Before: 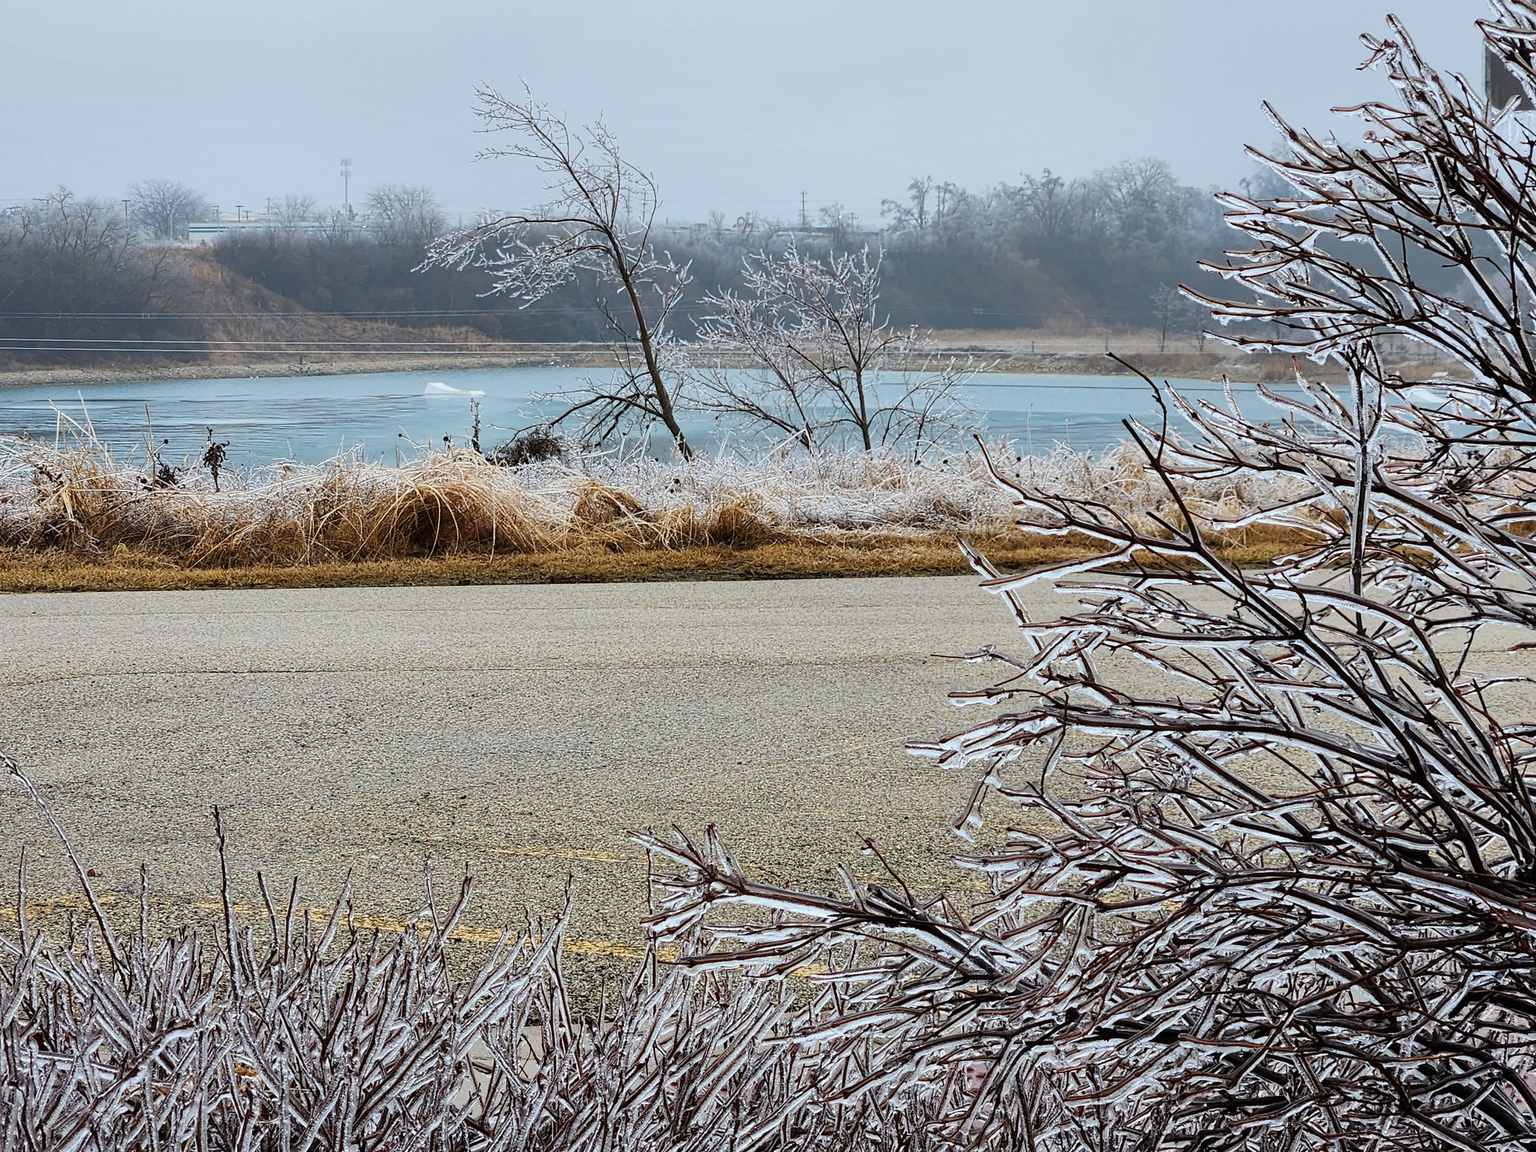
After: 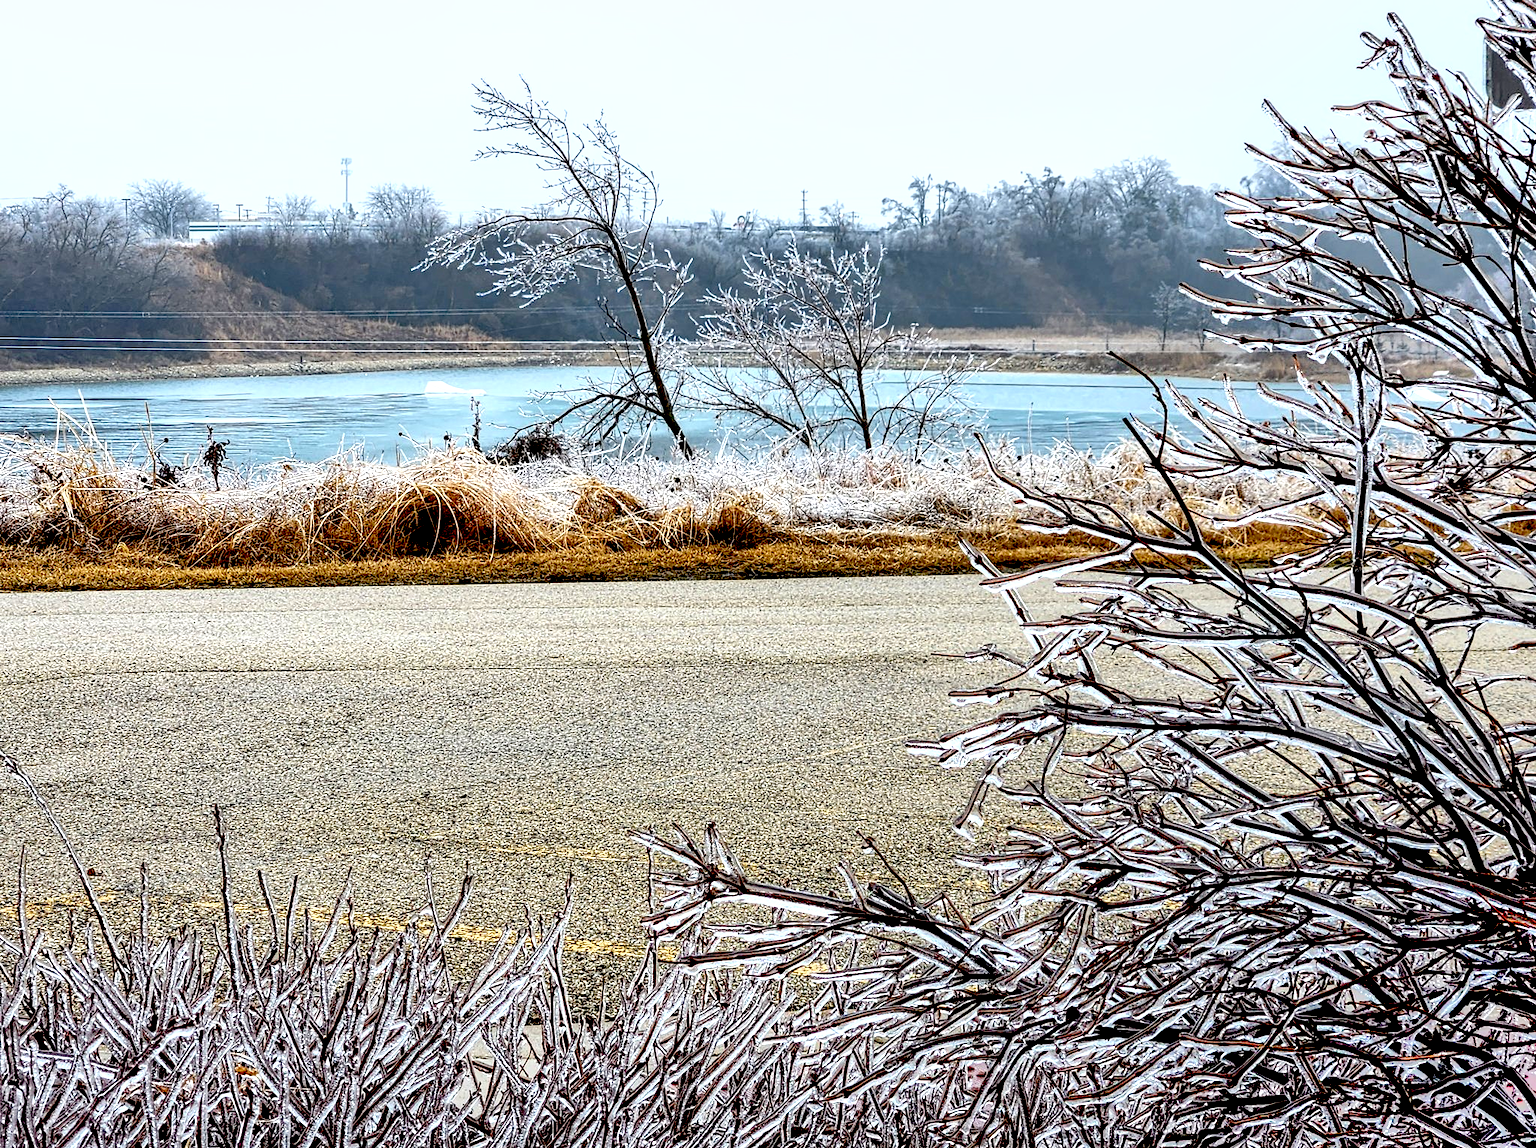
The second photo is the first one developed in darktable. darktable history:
crop: top 0.173%, bottom 0.169%
exposure: black level correction 0.035, exposure 0.906 EV, compensate highlight preservation false
local contrast: on, module defaults
shadows and highlights: soften with gaussian
